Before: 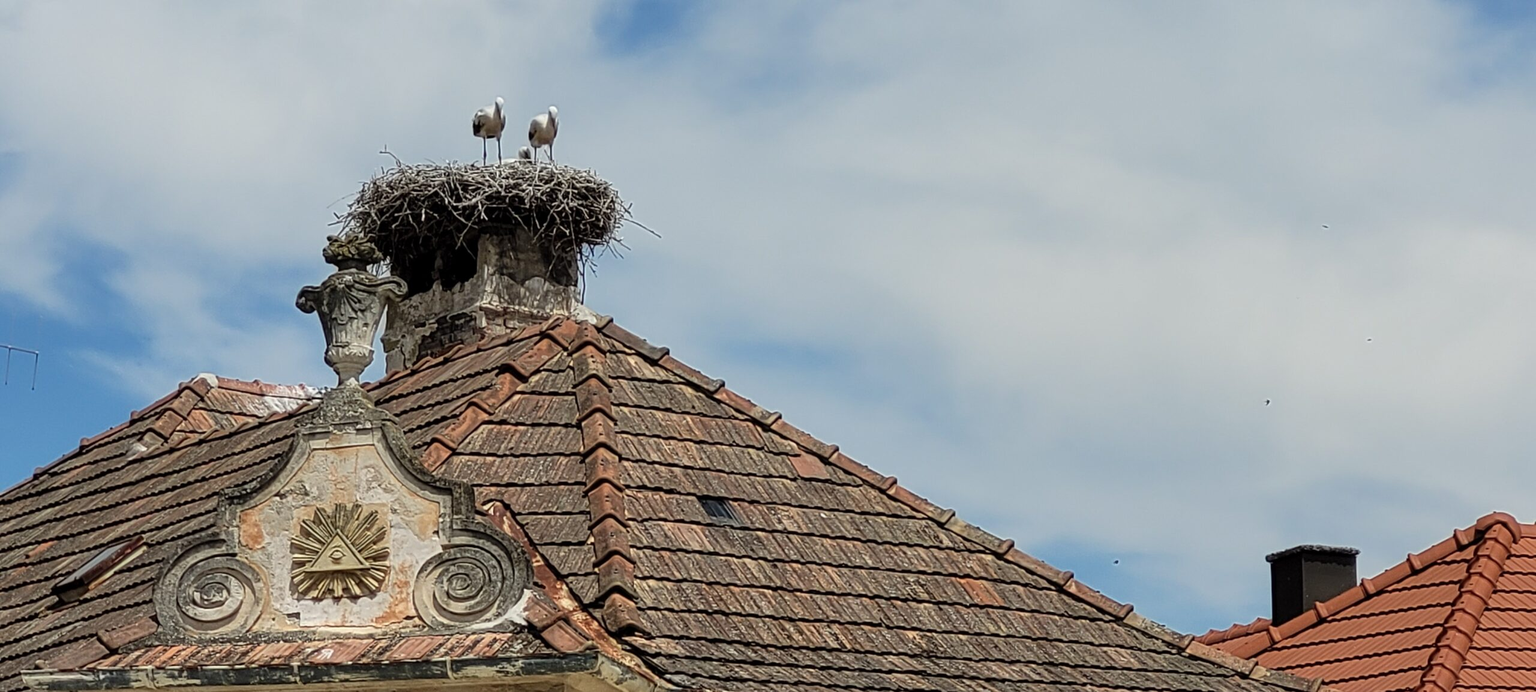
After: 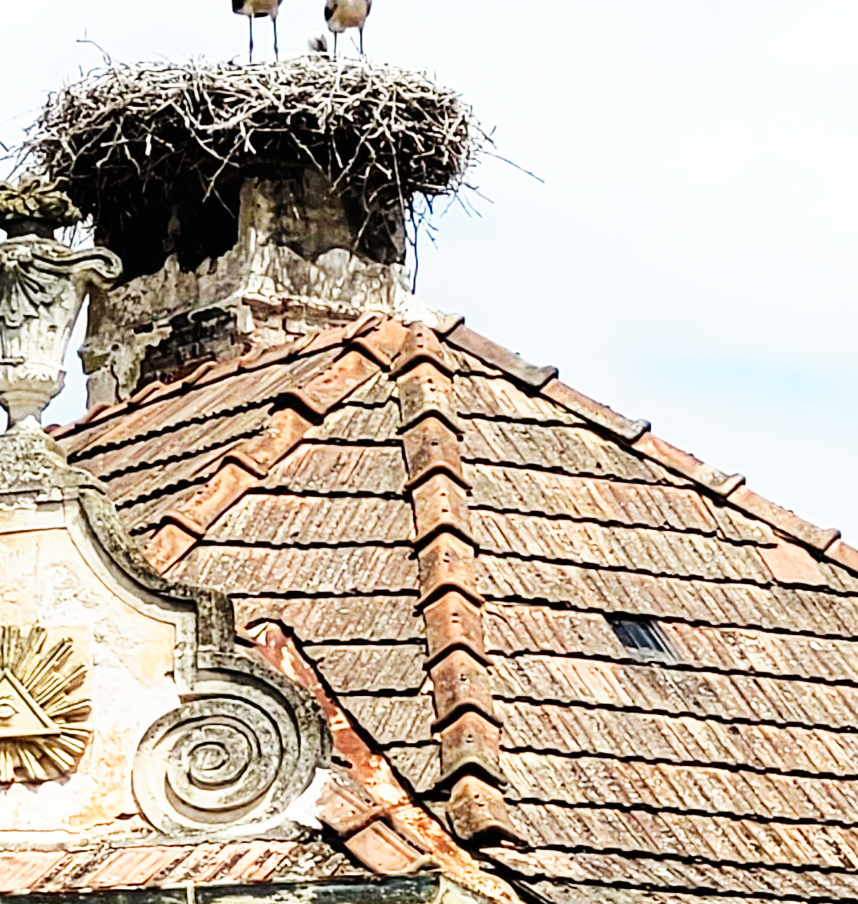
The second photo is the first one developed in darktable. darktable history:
local contrast: mode bilateral grid, contrast 100, coarseness 100, detail 91%, midtone range 0.2
base curve: curves: ch0 [(0, 0) (0.007, 0.004) (0.027, 0.03) (0.046, 0.07) (0.207, 0.54) (0.442, 0.872) (0.673, 0.972) (1, 1)], preserve colors none
crop and rotate: left 21.77%, top 18.528%, right 44.676%, bottom 2.997%
exposure: black level correction 0.001, exposure 0.5 EV, compensate exposure bias true, compensate highlight preservation false
